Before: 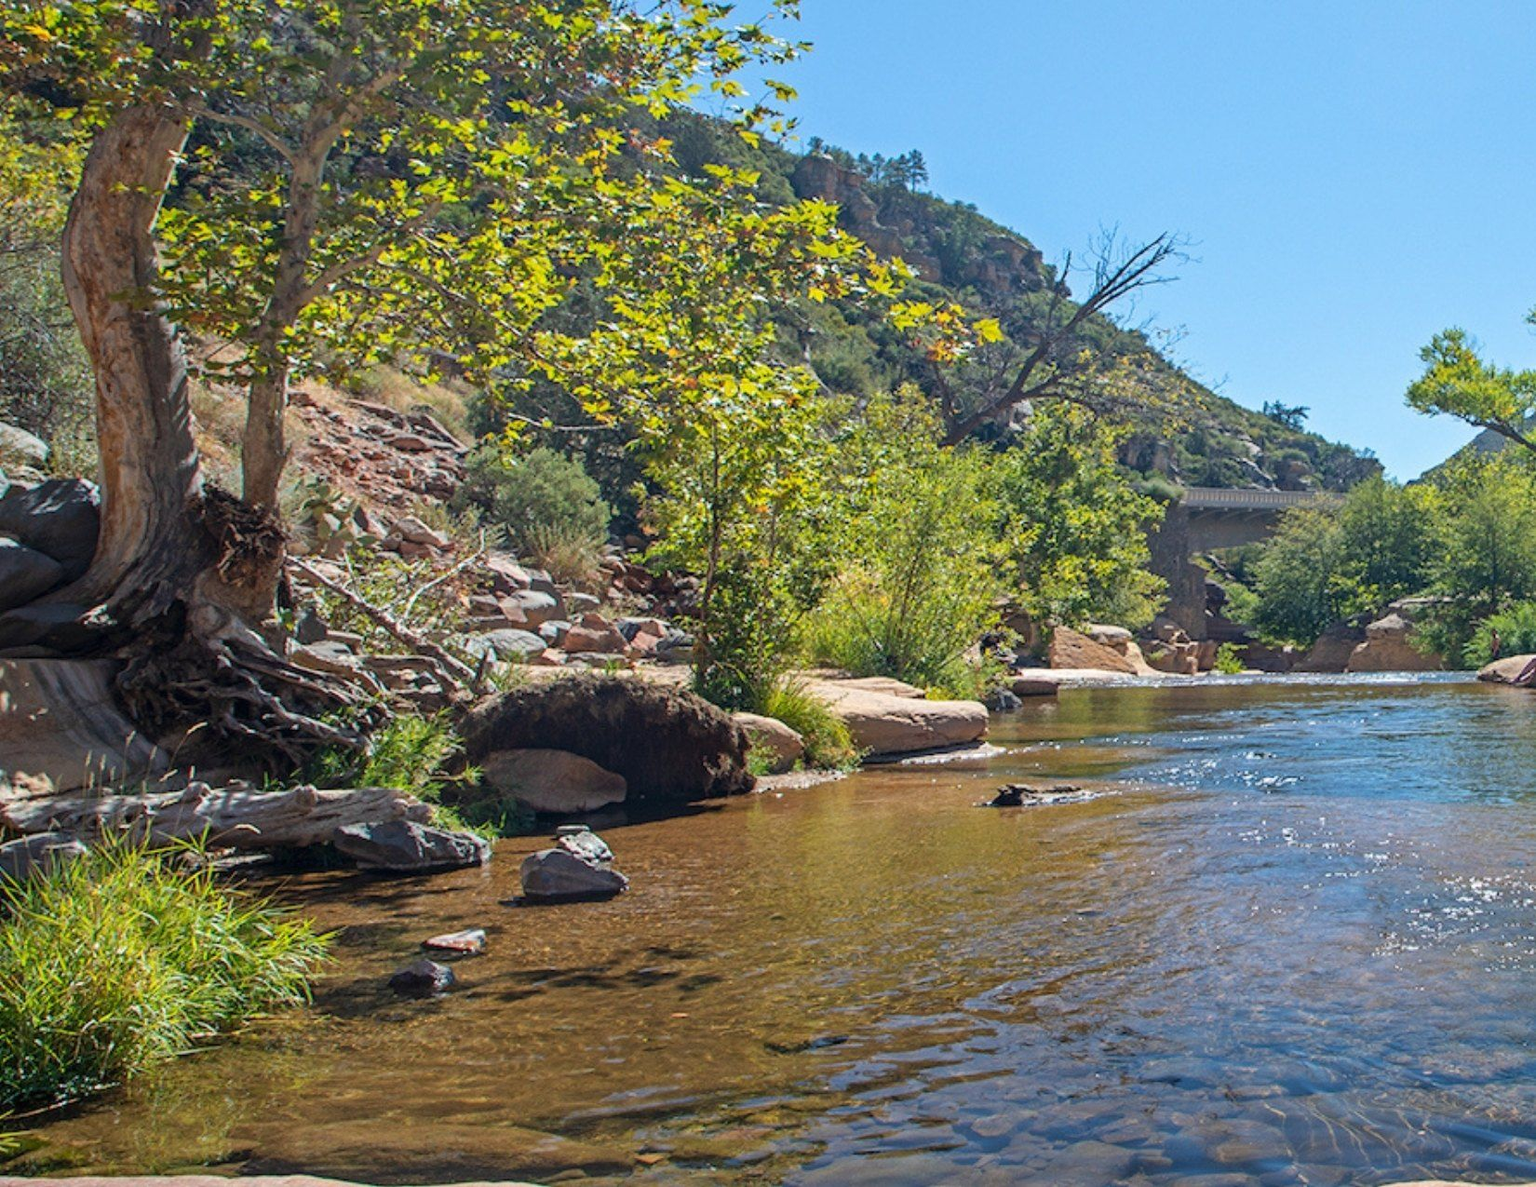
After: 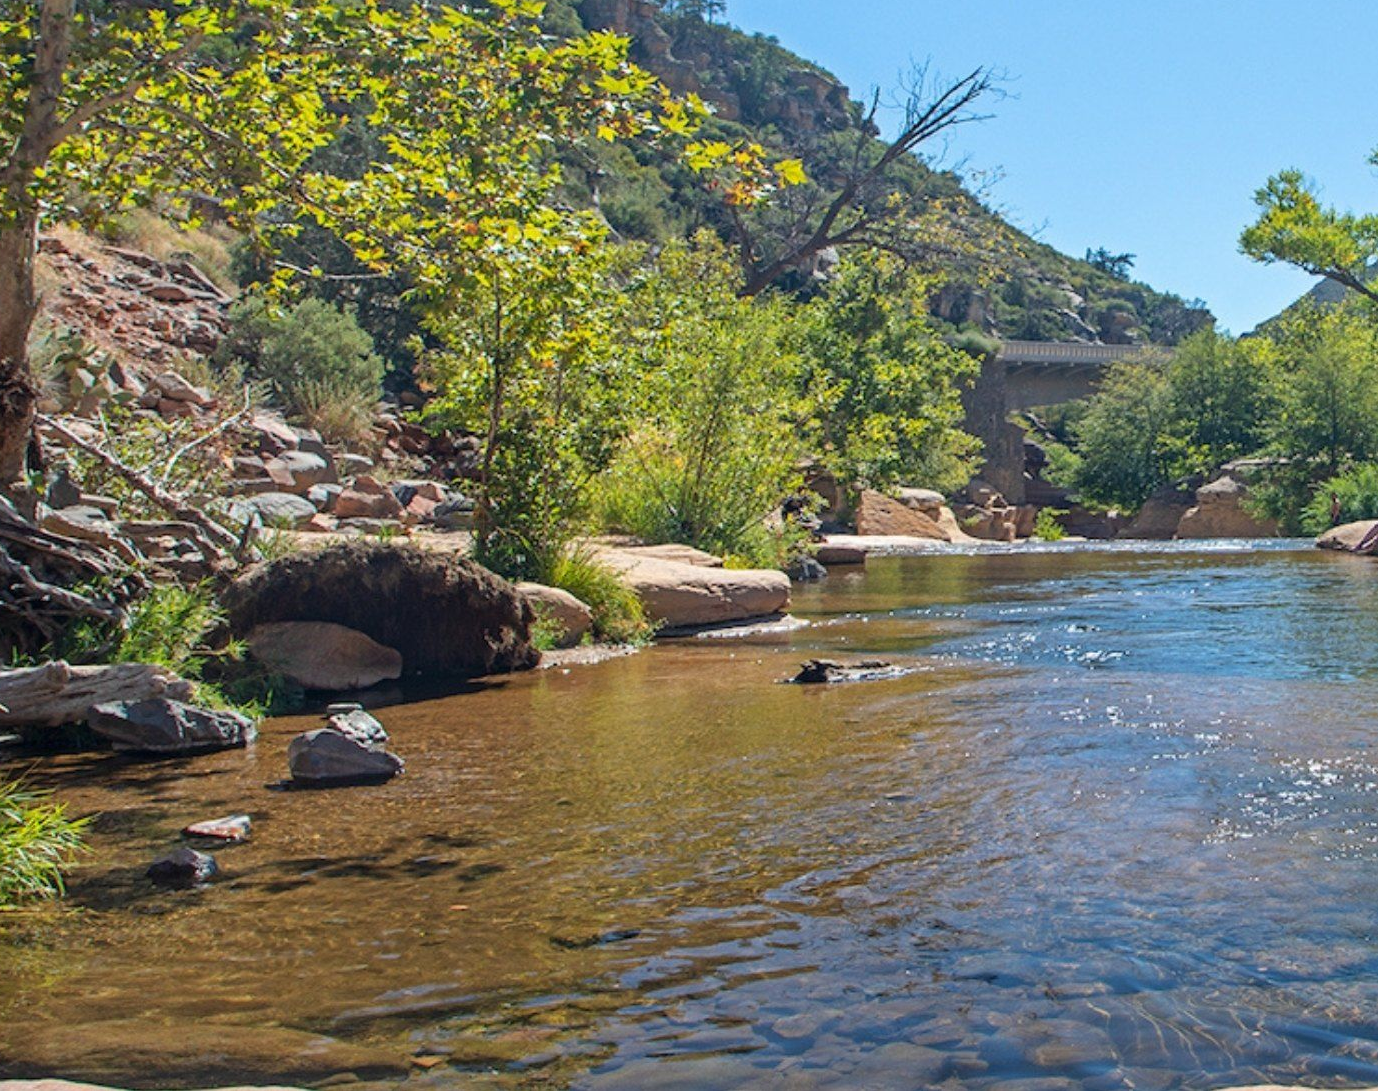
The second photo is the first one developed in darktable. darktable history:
crop: left 16.46%, top 14.354%
